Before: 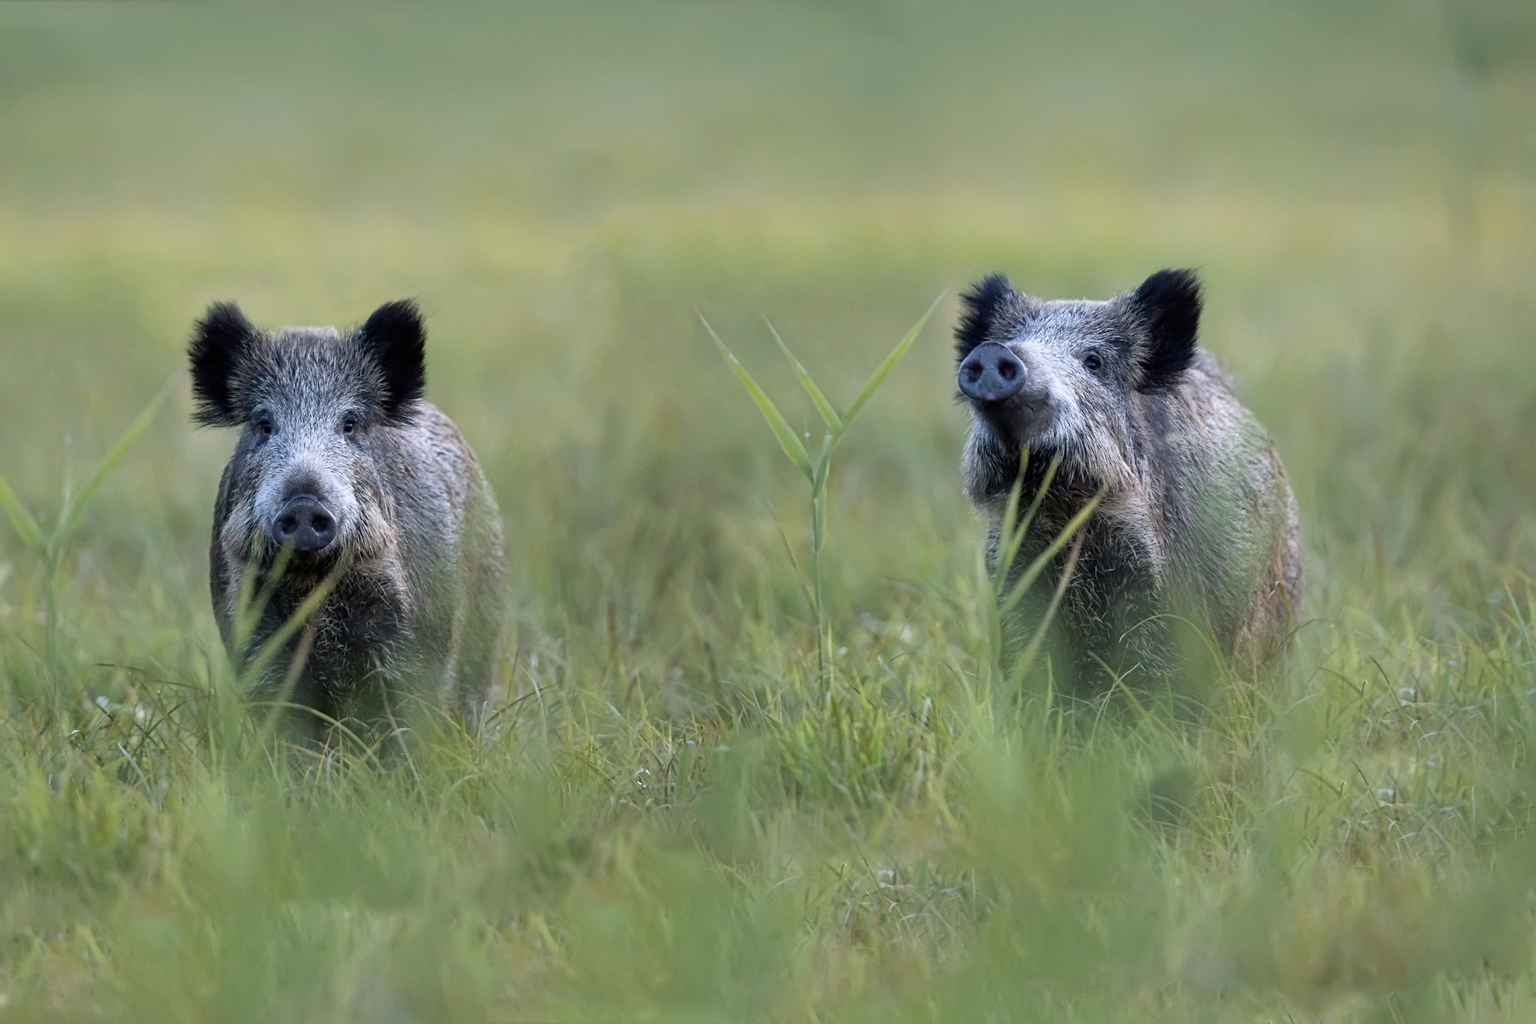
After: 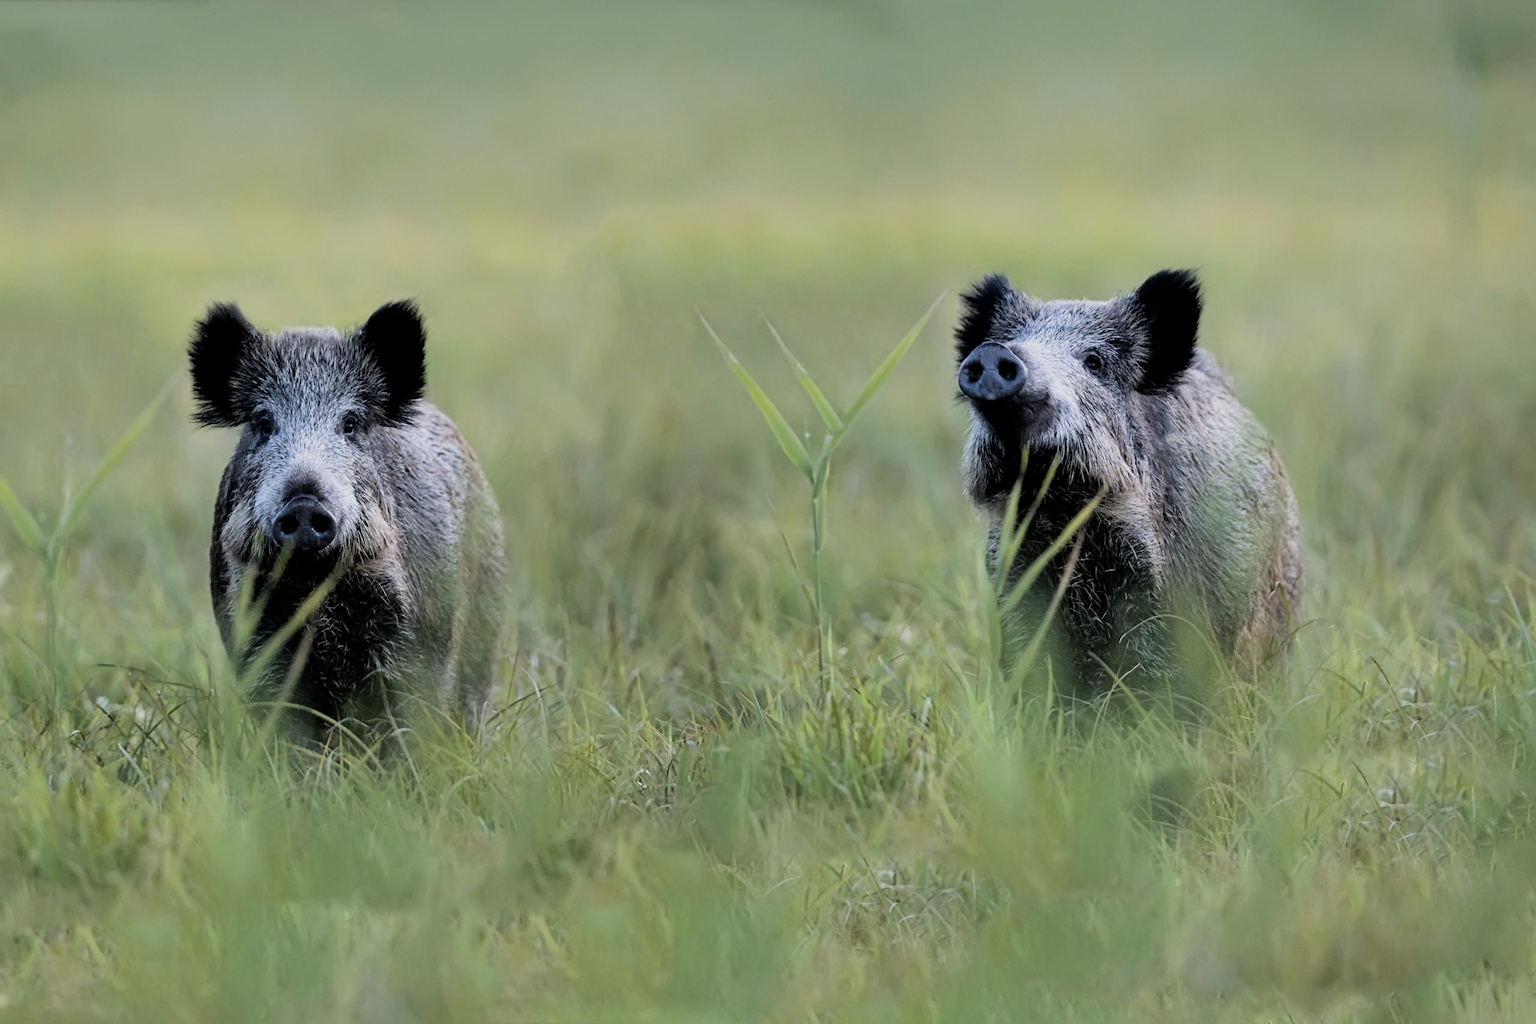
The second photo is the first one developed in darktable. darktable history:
filmic rgb: black relative exposure -5.1 EV, white relative exposure 3.96 EV, hardness 2.89, contrast 1.299, highlights saturation mix -30.47%
